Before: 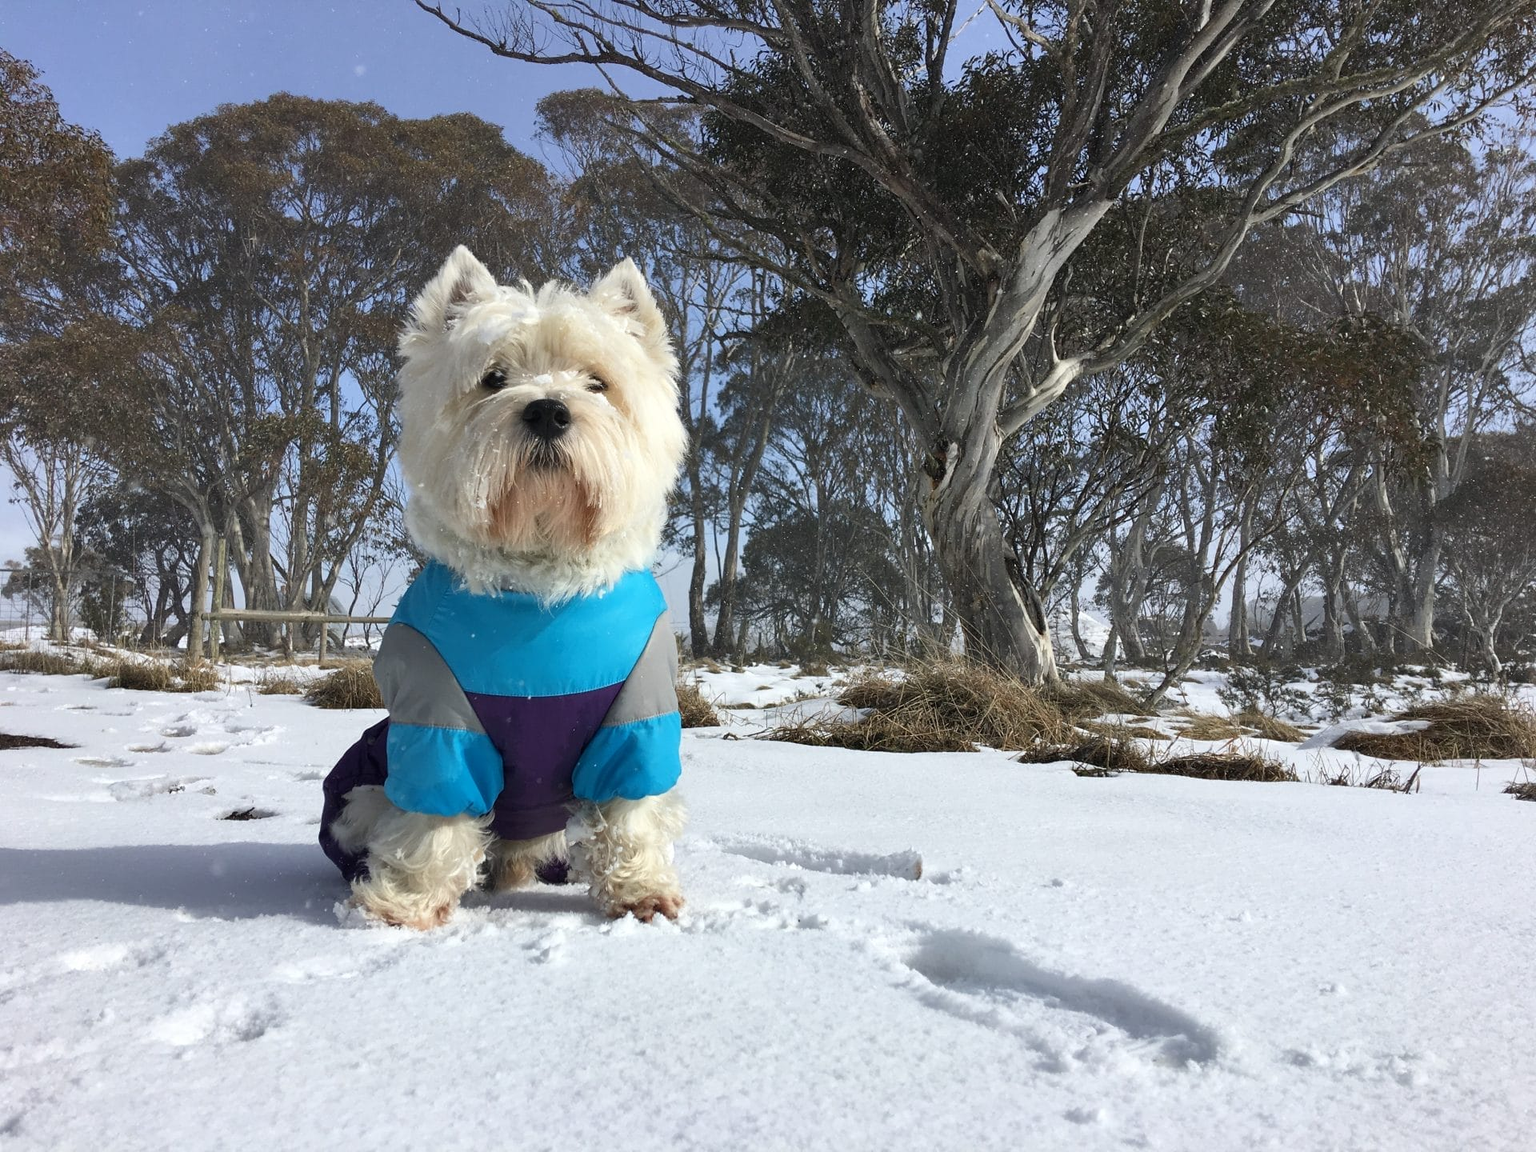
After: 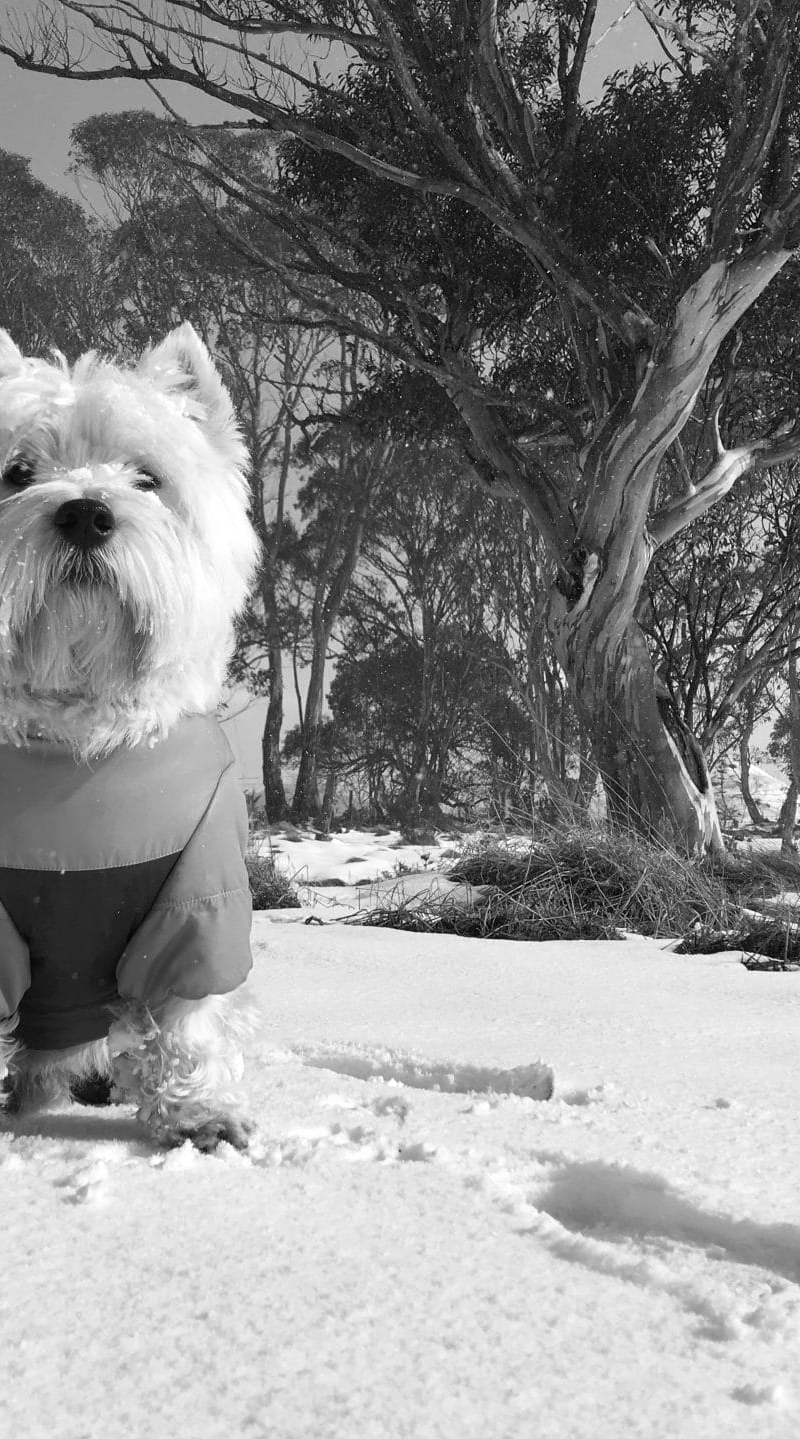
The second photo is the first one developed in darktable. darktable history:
monochrome: a 32, b 64, size 2.3, highlights 1
white balance: red 1.004, blue 1.096
crop: left 31.229%, right 27.105%
tone equalizer: on, module defaults
